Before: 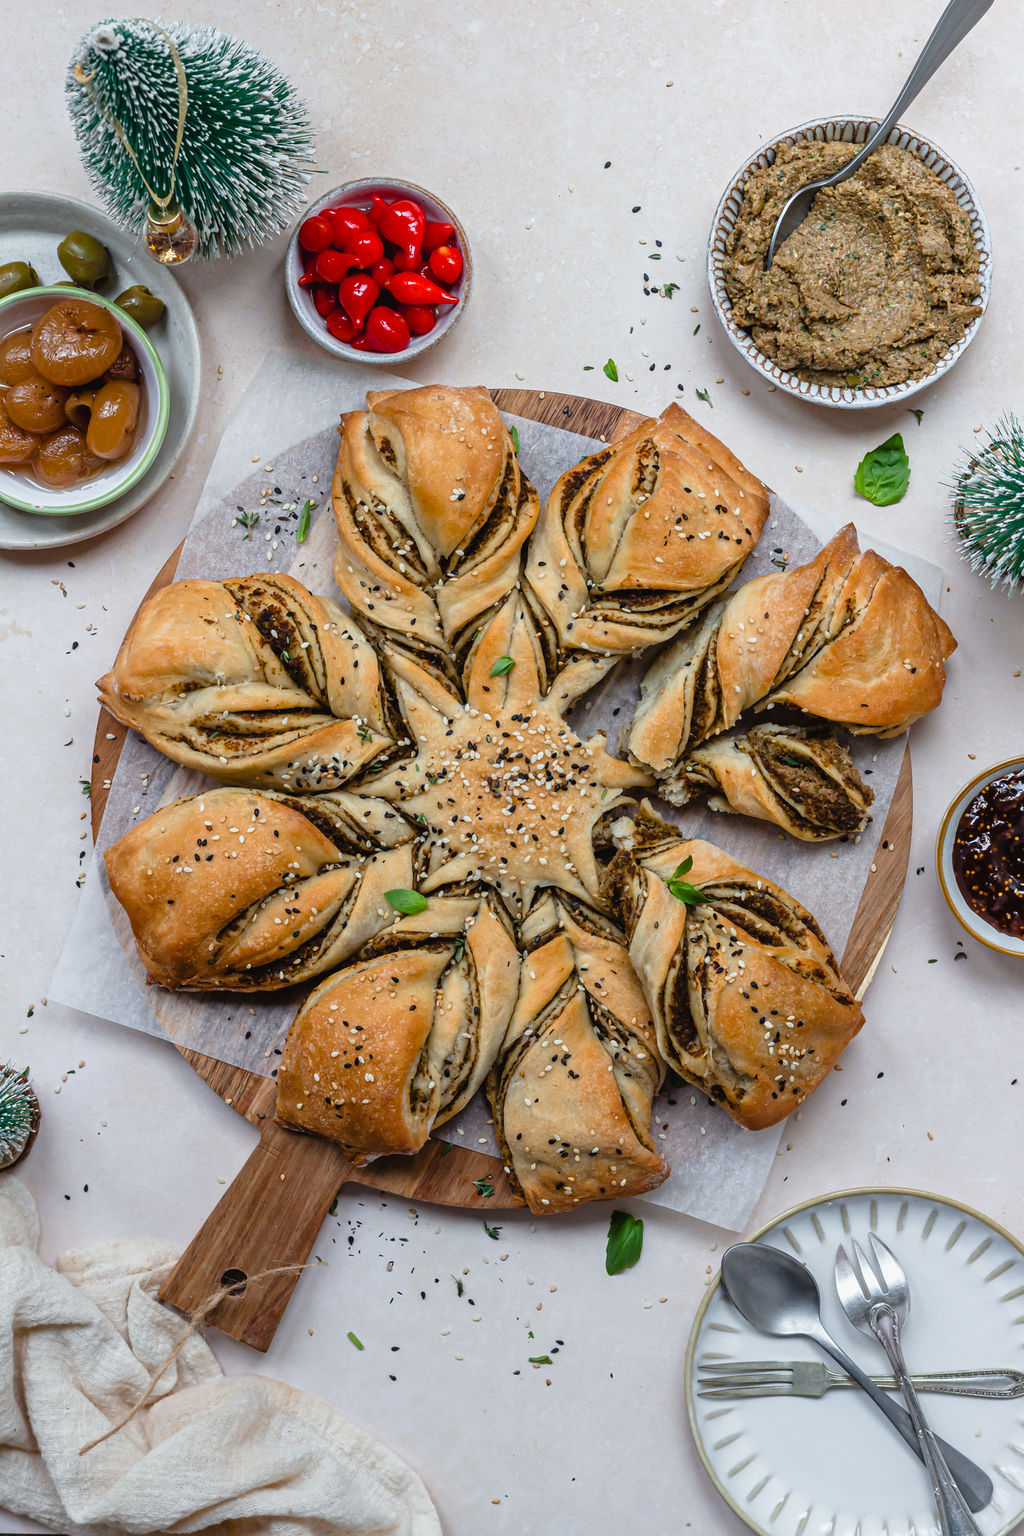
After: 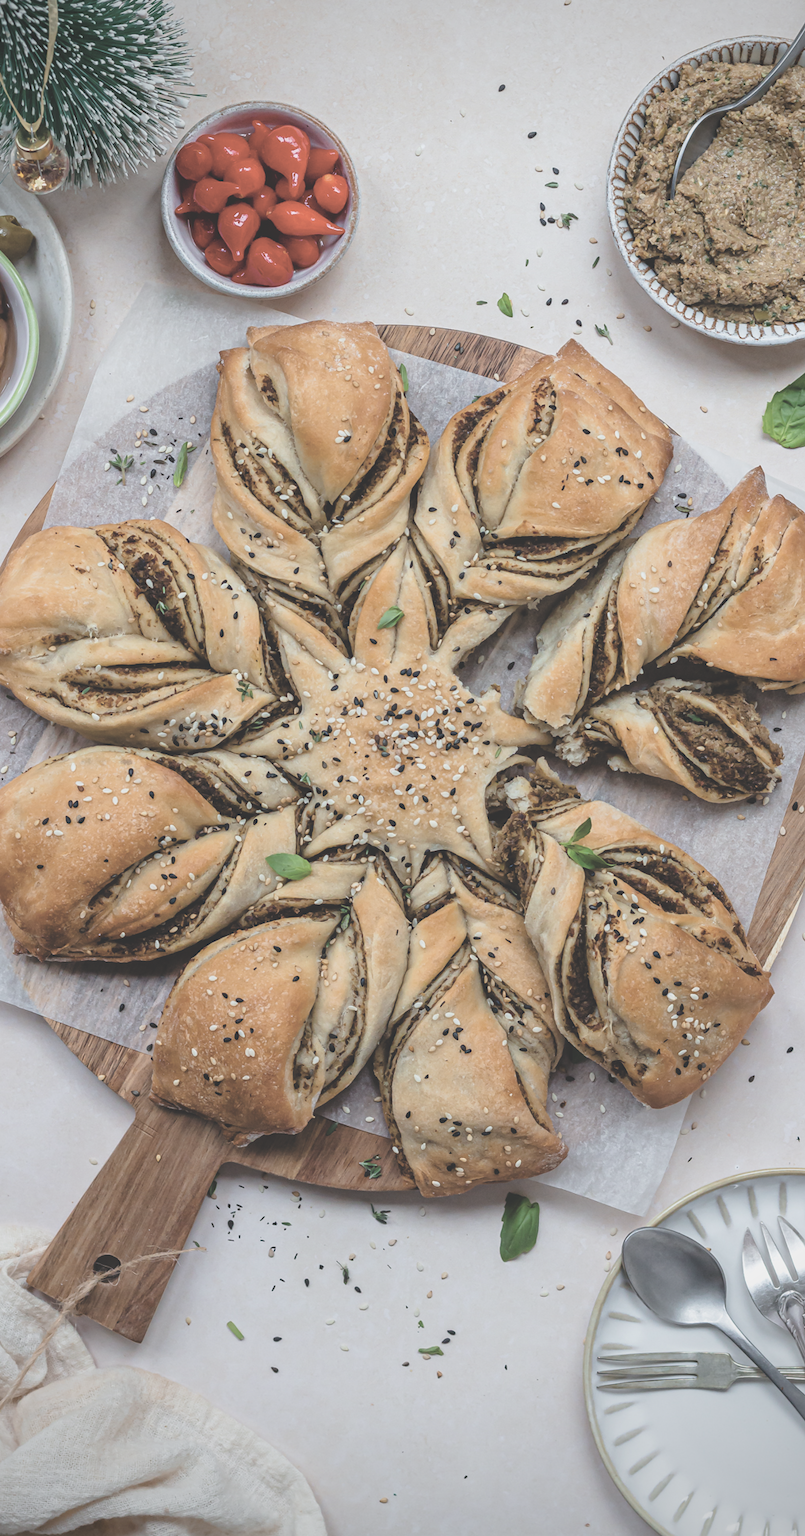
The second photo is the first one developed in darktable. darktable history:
crop and rotate: left 12.978%, top 5.362%, right 12.545%
velvia: on, module defaults
contrast brightness saturation: brightness 0.181, saturation -0.495
exposure: black level correction -0.013, exposure -0.185 EV, compensate highlight preservation false
vignetting: saturation -0.027
